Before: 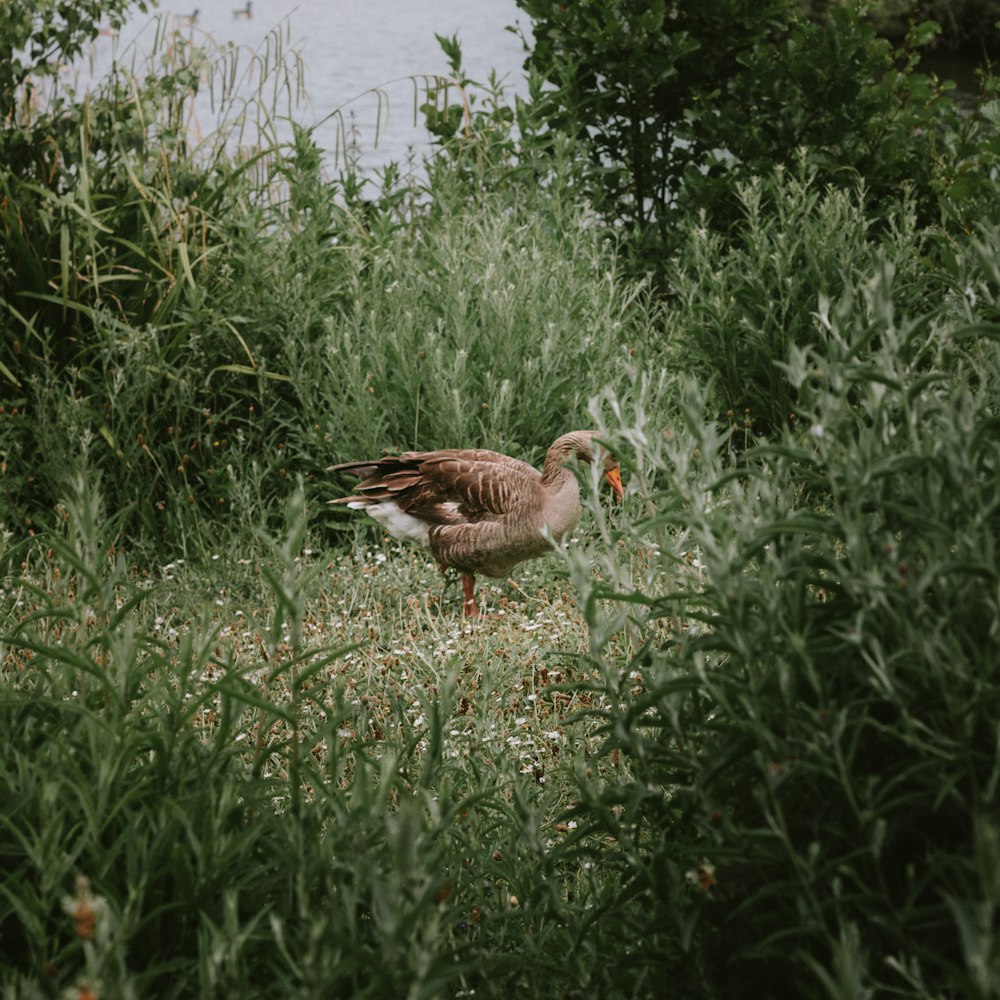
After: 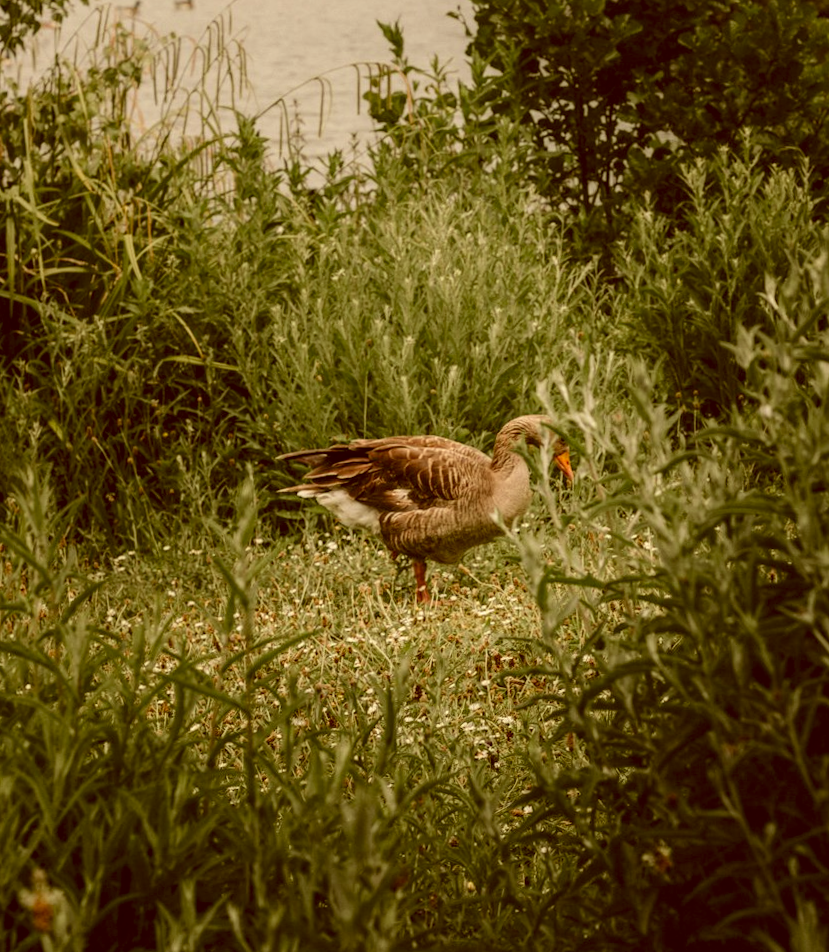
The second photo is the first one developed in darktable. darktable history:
local contrast: on, module defaults
crop and rotate: angle 1°, left 4.281%, top 0.642%, right 11.383%, bottom 2.486%
color correction: highlights a* 1.12, highlights b* 24.26, shadows a* 15.58, shadows b* 24.26
